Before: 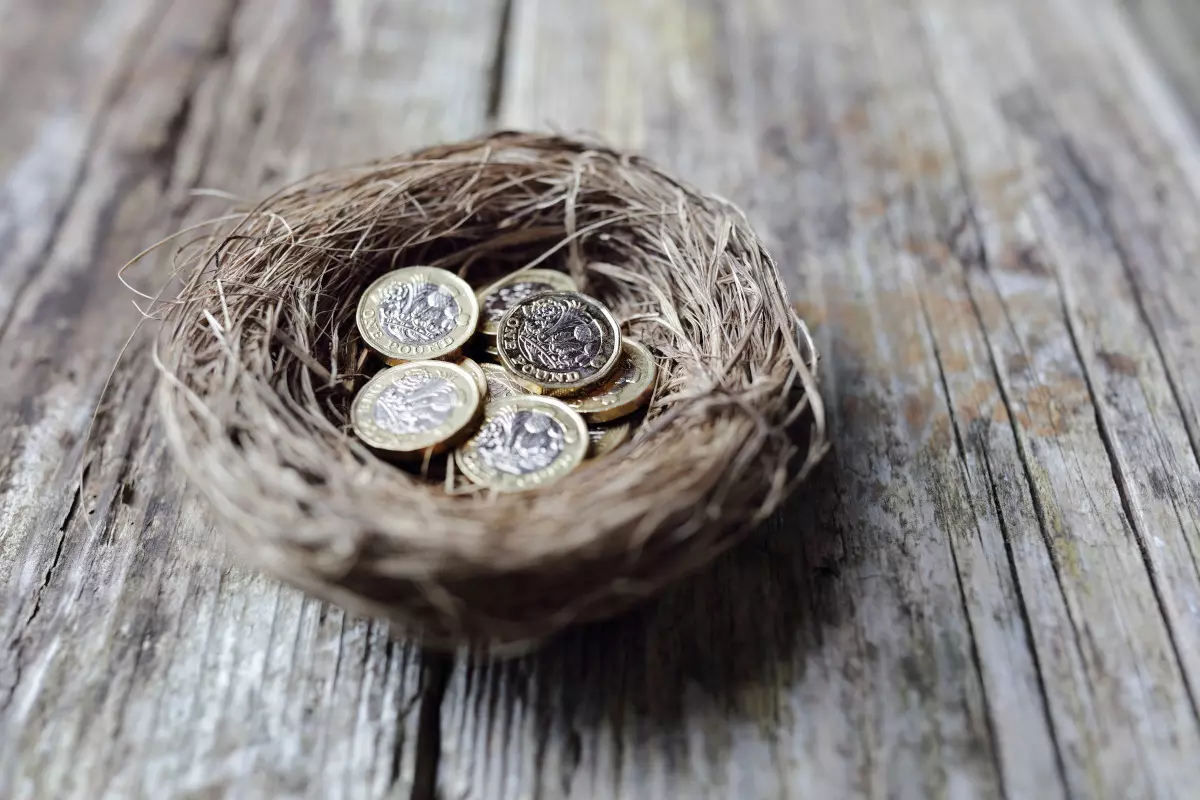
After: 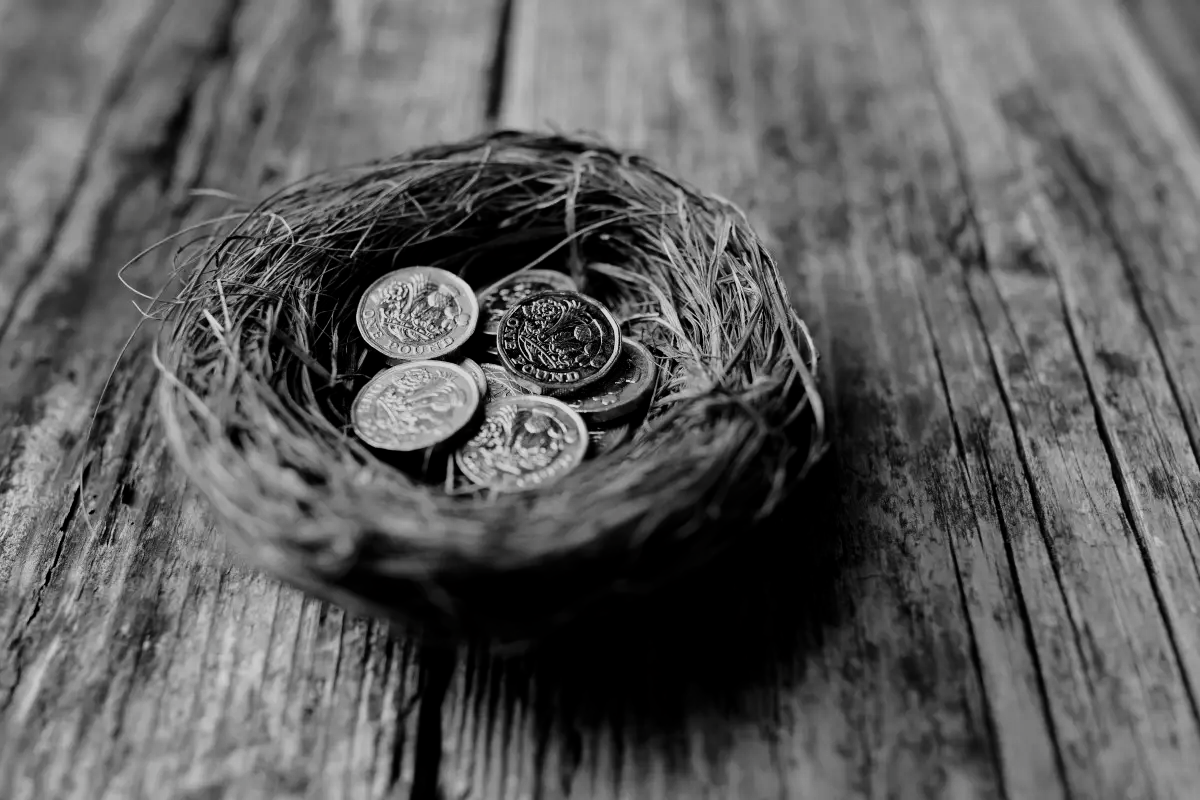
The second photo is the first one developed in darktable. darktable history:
contrast brightness saturation: contrast 0.017, brightness -0.986, saturation -0.99
exposure: exposure 1 EV, compensate exposure bias true, compensate highlight preservation false
filmic rgb: black relative exposure -7.65 EV, white relative exposure 4.56 EV, hardness 3.61
